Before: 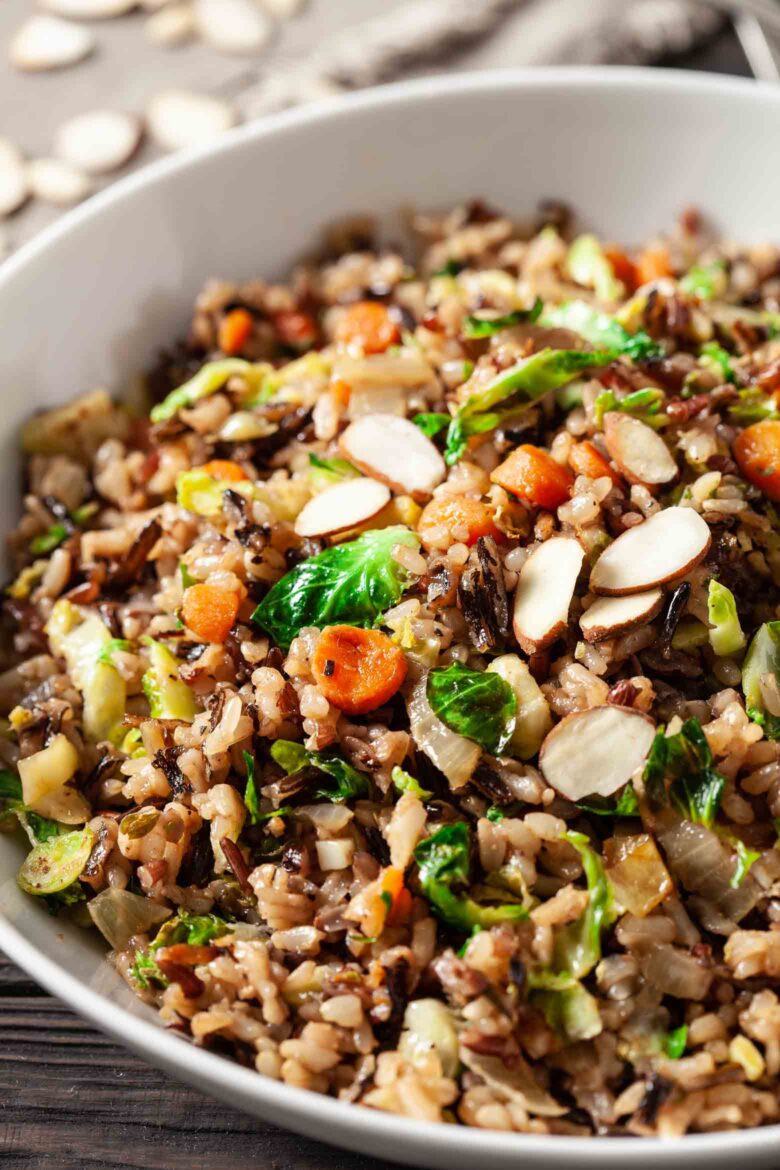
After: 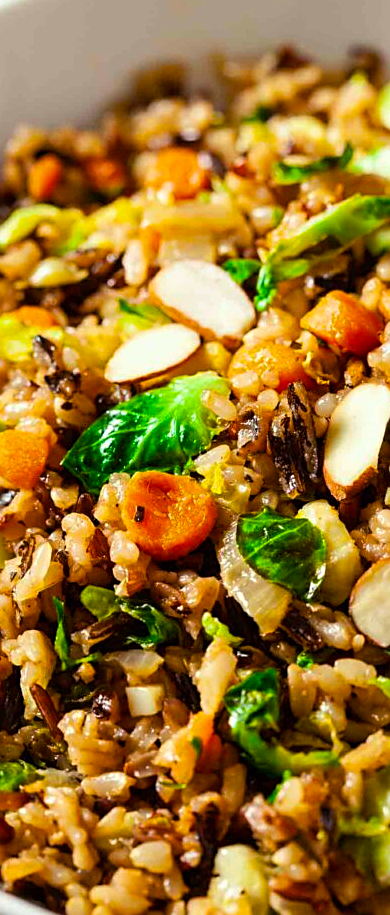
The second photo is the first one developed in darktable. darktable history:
sharpen: on, module defaults
color correction: highlights a* -2.68, highlights b* 2.3
crop and rotate: angle 0.012°, left 24.39%, top 13.178%, right 25.471%, bottom 8.564%
color balance rgb: power › hue 60.49°, linear chroma grading › global chroma 14.467%, perceptual saturation grading › global saturation 30.252%, global vibrance 20%
